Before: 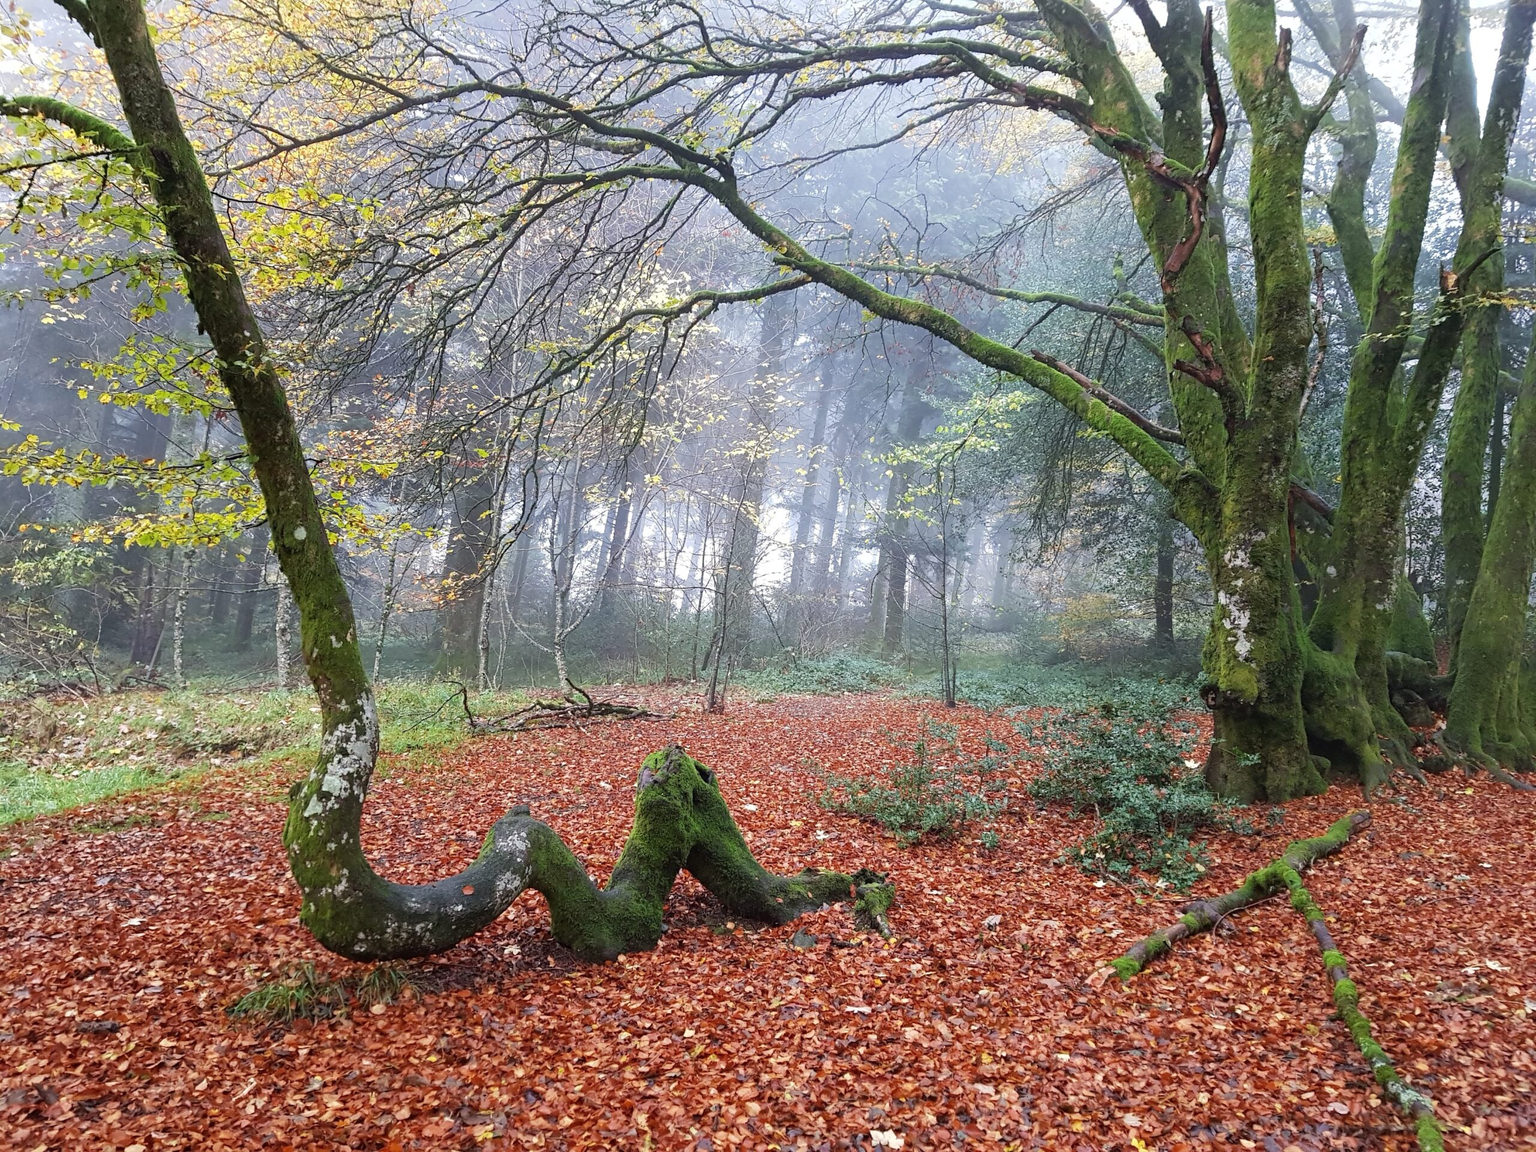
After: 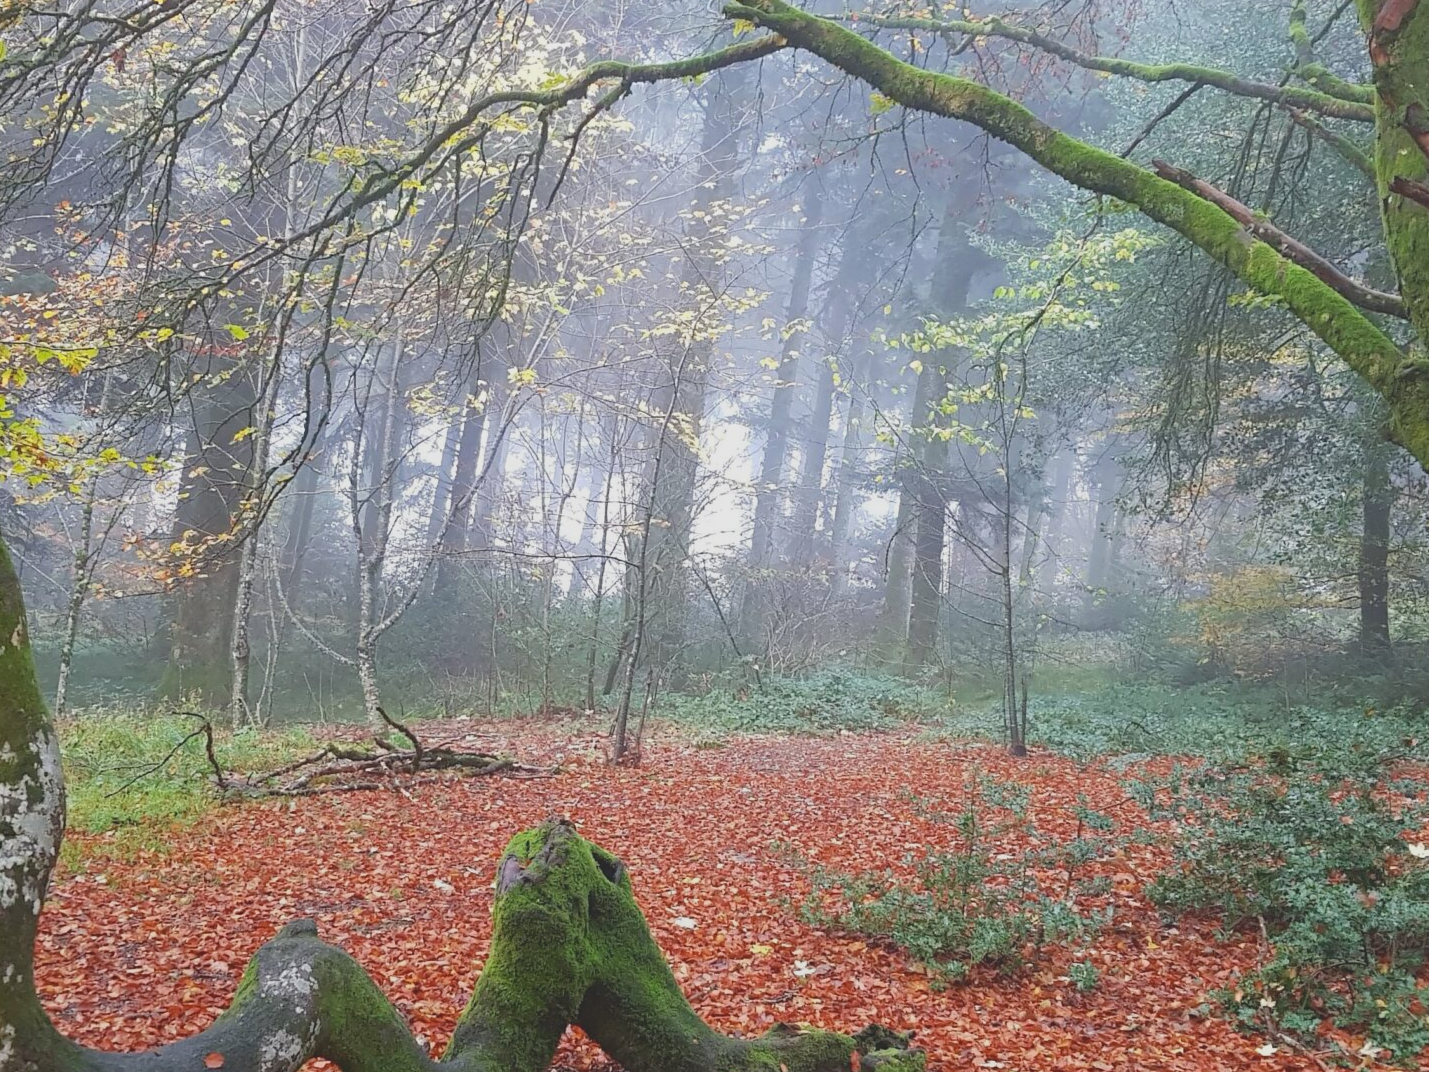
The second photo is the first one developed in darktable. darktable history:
exposure: exposure 0.3 EV, compensate highlight preservation false
crop and rotate: left 22.13%, top 22.054%, right 22.026%, bottom 22.102%
local contrast: detail 69%
contrast brightness saturation: contrast -0.08, brightness -0.04, saturation -0.11
